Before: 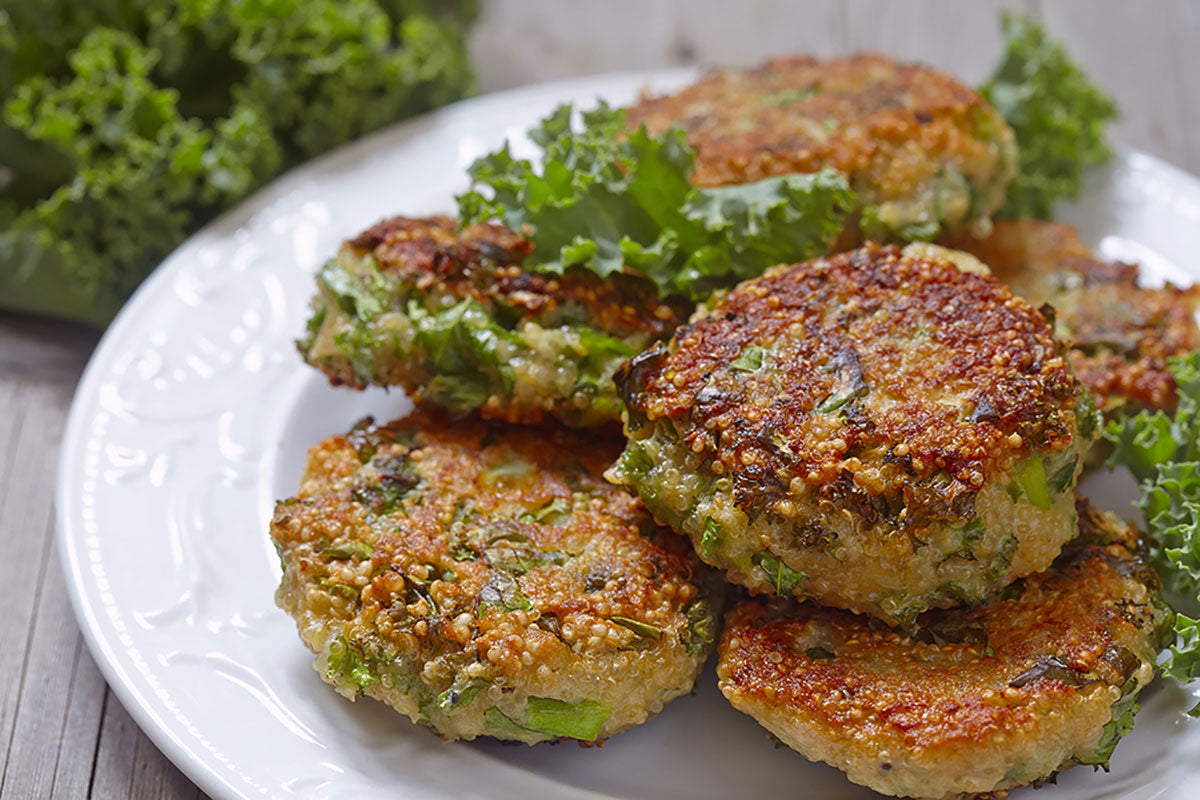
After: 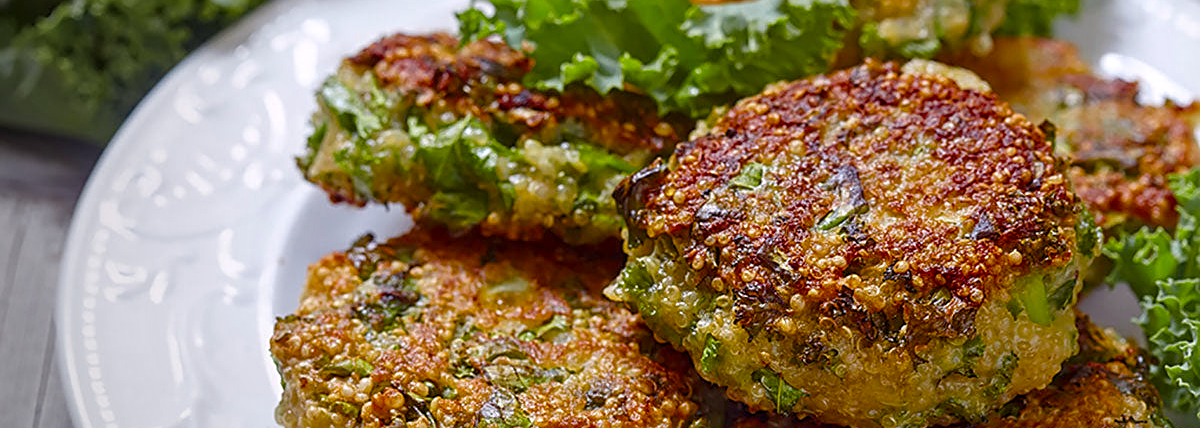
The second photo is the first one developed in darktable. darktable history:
color balance rgb: power › chroma 1.018%, power › hue 256.14°, perceptual saturation grading › global saturation 20%, perceptual saturation grading › highlights -24.798%, perceptual saturation grading › shadows 49.655%, global vibrance 20%
local contrast: on, module defaults
tone equalizer: -8 EV -0.575 EV
crop and rotate: top 23.124%, bottom 23.258%
vignetting: fall-off start 74.34%, fall-off radius 65.57%, center (0.218, -0.239)
sharpen: on, module defaults
